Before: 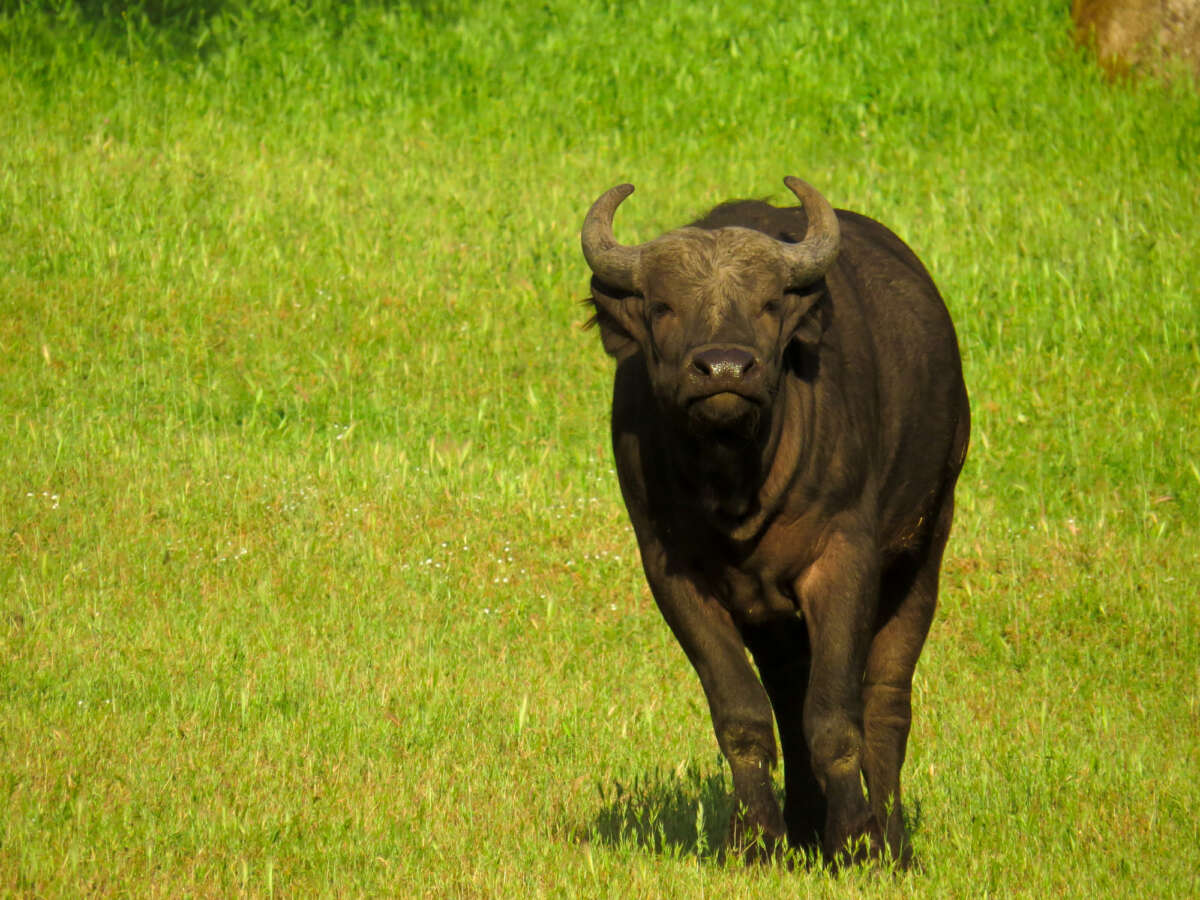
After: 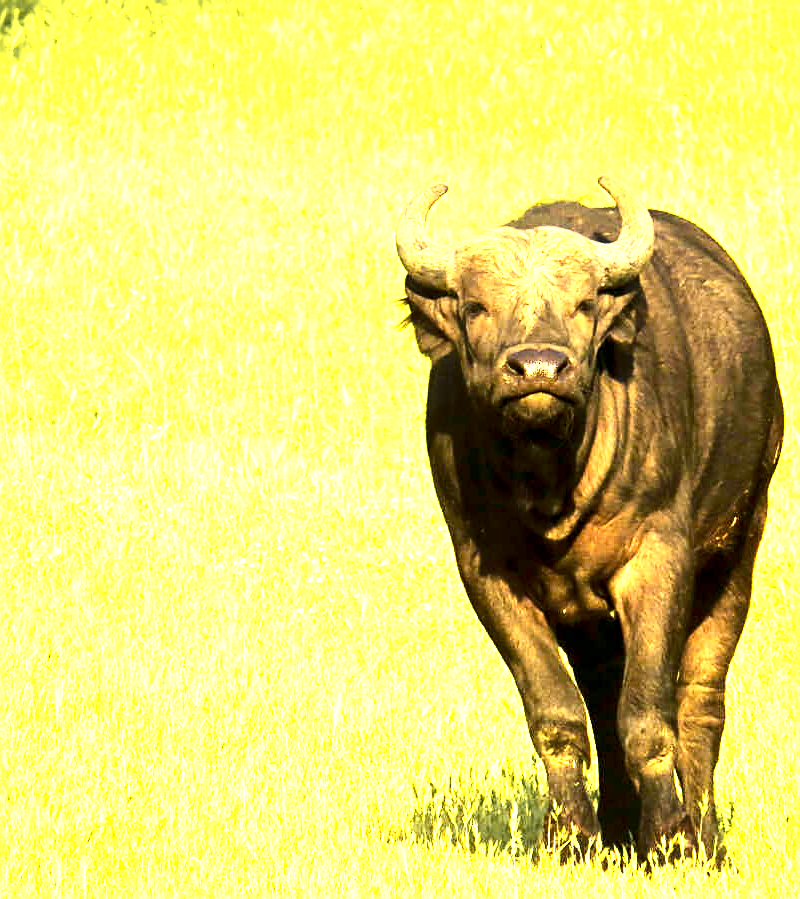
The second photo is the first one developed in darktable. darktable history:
crop and rotate: left 15.553%, right 17.771%
exposure: black level correction 0.001, exposure 1.636 EV, compensate highlight preservation false
contrast brightness saturation: contrast 0.253, saturation -0.305
base curve: curves: ch0 [(0, 0) (0.088, 0.125) (0.176, 0.251) (0.354, 0.501) (0.613, 0.749) (1, 0.877)], preserve colors none
color zones: curves: ch0 [(0, 0.511) (0.143, 0.531) (0.286, 0.56) (0.429, 0.5) (0.571, 0.5) (0.714, 0.5) (0.857, 0.5) (1, 0.5)]; ch1 [(0, 0.525) (0.143, 0.705) (0.286, 0.715) (0.429, 0.35) (0.571, 0.35) (0.714, 0.35) (0.857, 0.4) (1, 0.4)]; ch2 [(0, 0.572) (0.143, 0.512) (0.286, 0.473) (0.429, 0.45) (0.571, 0.5) (0.714, 0.5) (0.857, 0.518) (1, 0.518)], mix 102.03%
sharpen: on, module defaults
